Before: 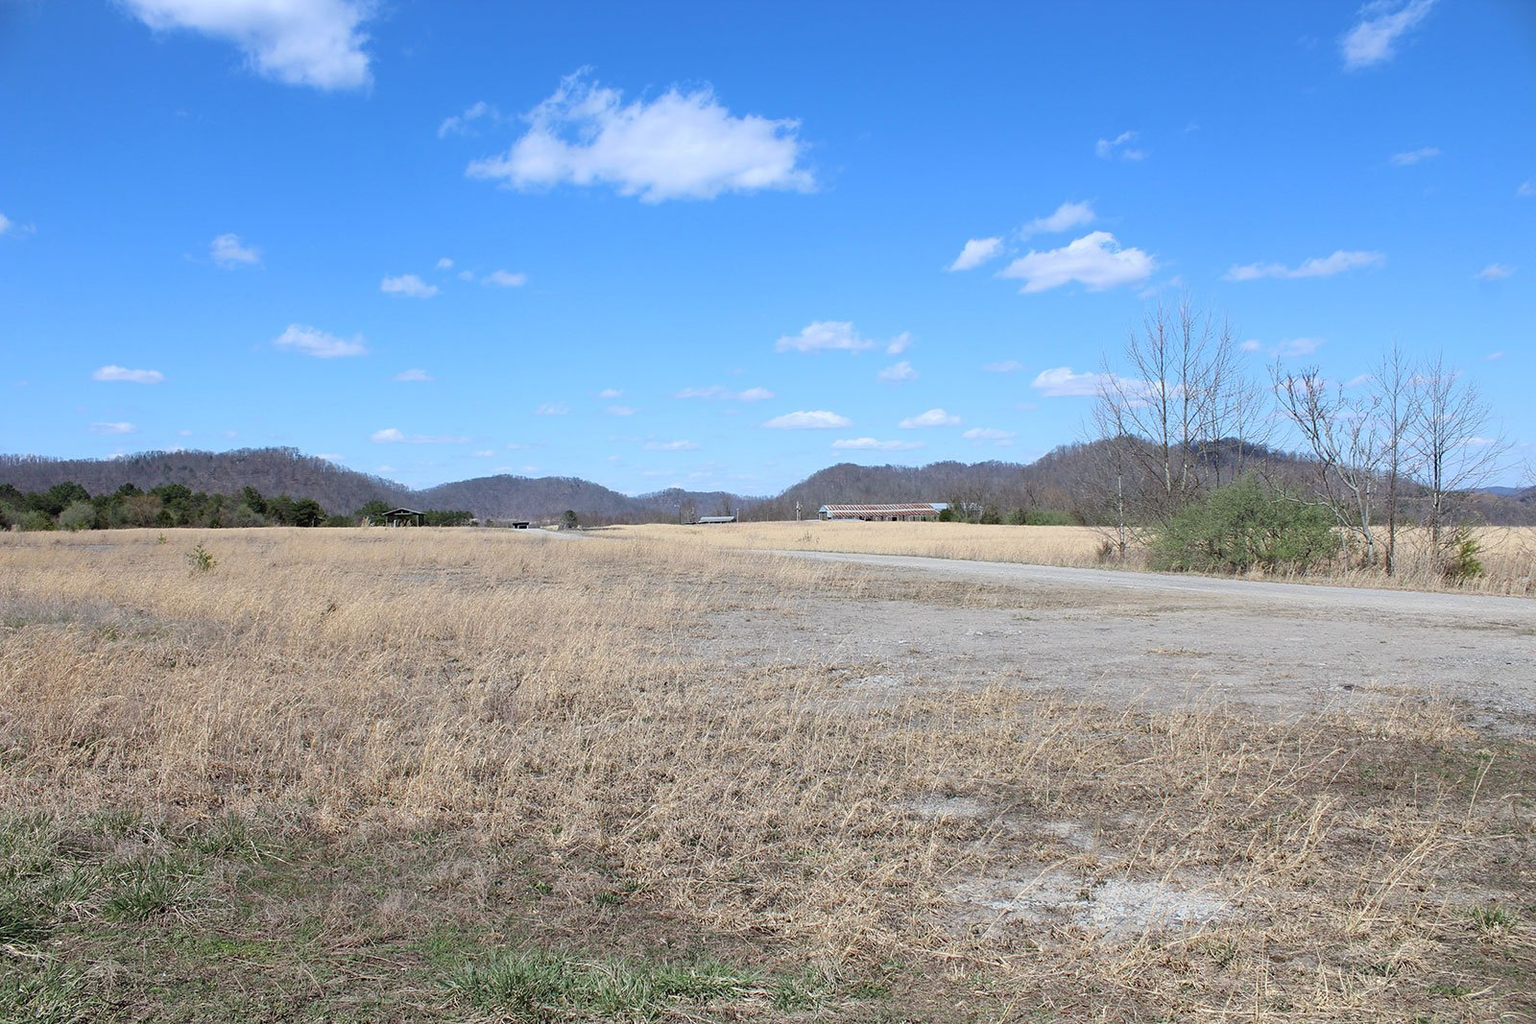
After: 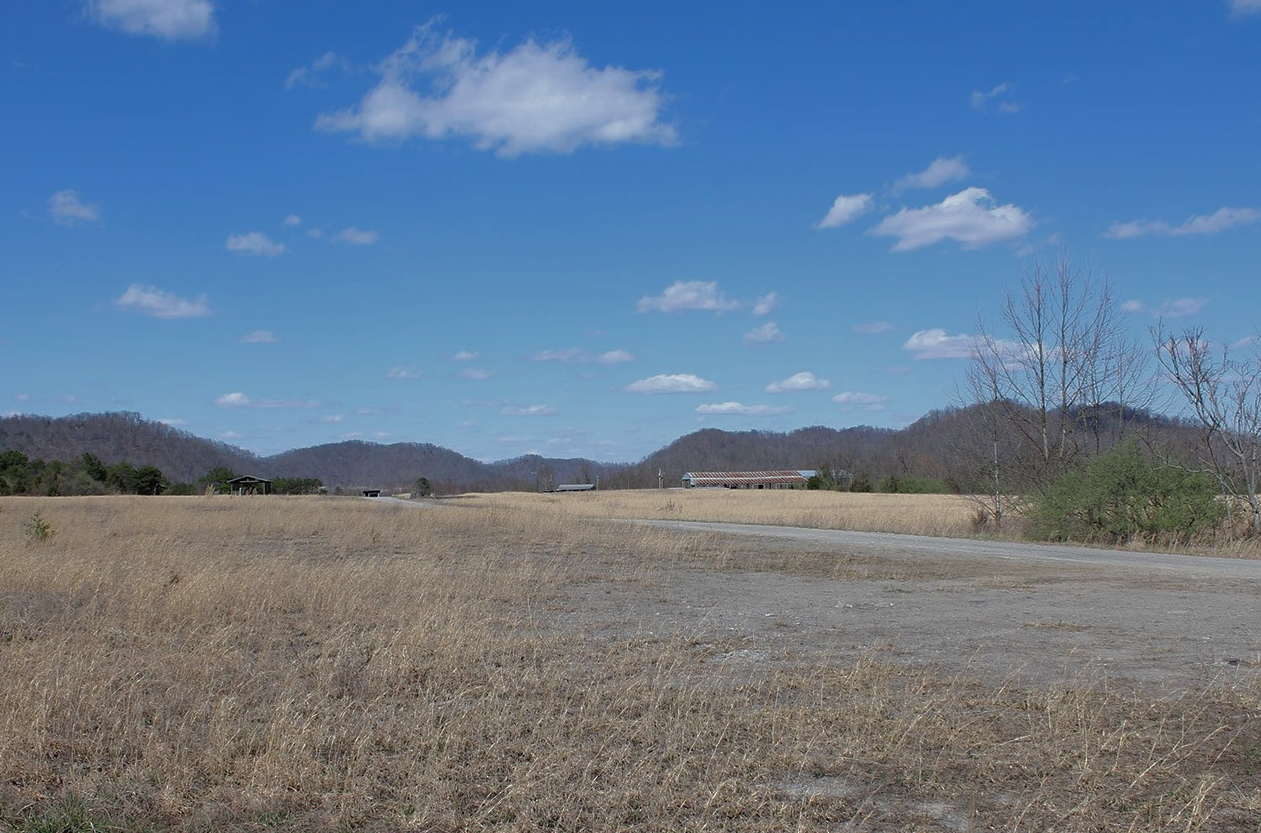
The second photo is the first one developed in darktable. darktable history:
crop and rotate: left 10.77%, top 5.1%, right 10.41%, bottom 16.76%
base curve: curves: ch0 [(0, 0) (0.826, 0.587) (1, 1)]
